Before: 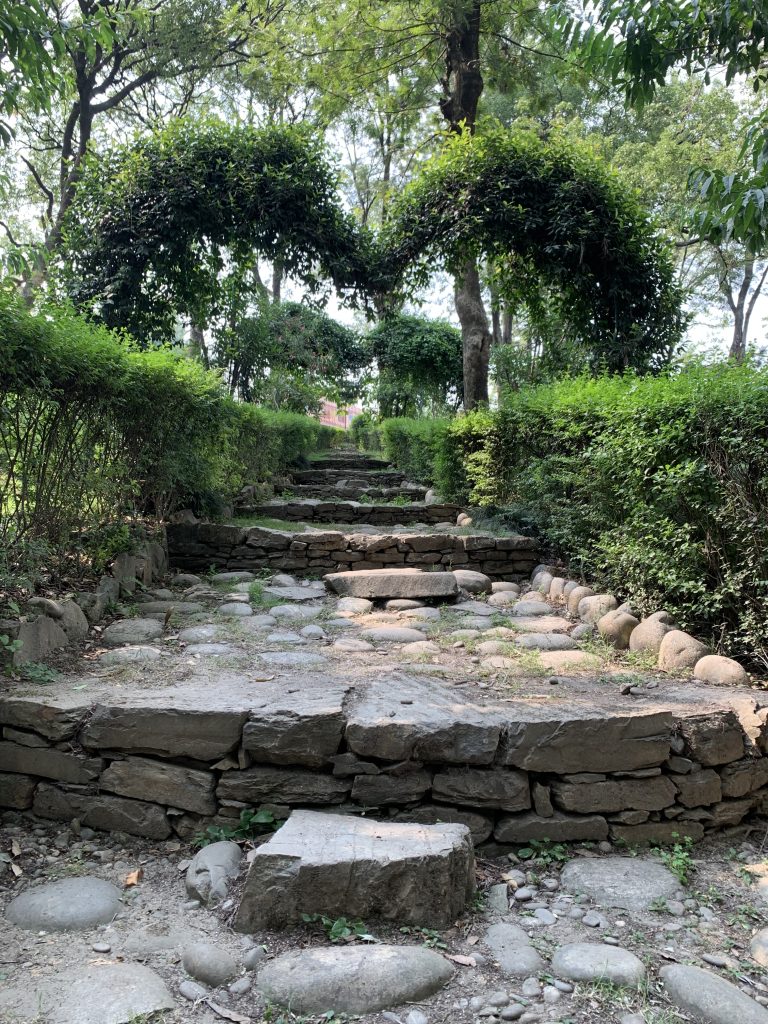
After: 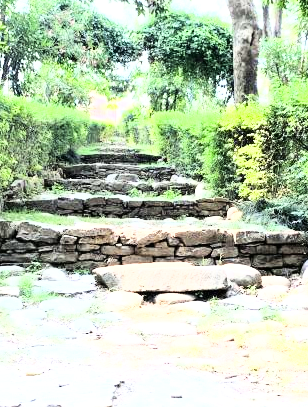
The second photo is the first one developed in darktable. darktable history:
base curve: curves: ch0 [(0, 0) (0.007, 0.004) (0.027, 0.03) (0.046, 0.07) (0.207, 0.54) (0.442, 0.872) (0.673, 0.972) (1, 1)]
exposure: black level correction 0, exposure 1.632 EV, compensate exposure bias true, compensate highlight preservation false
crop: left 29.972%, top 29.975%, right 29.865%, bottom 30.245%
